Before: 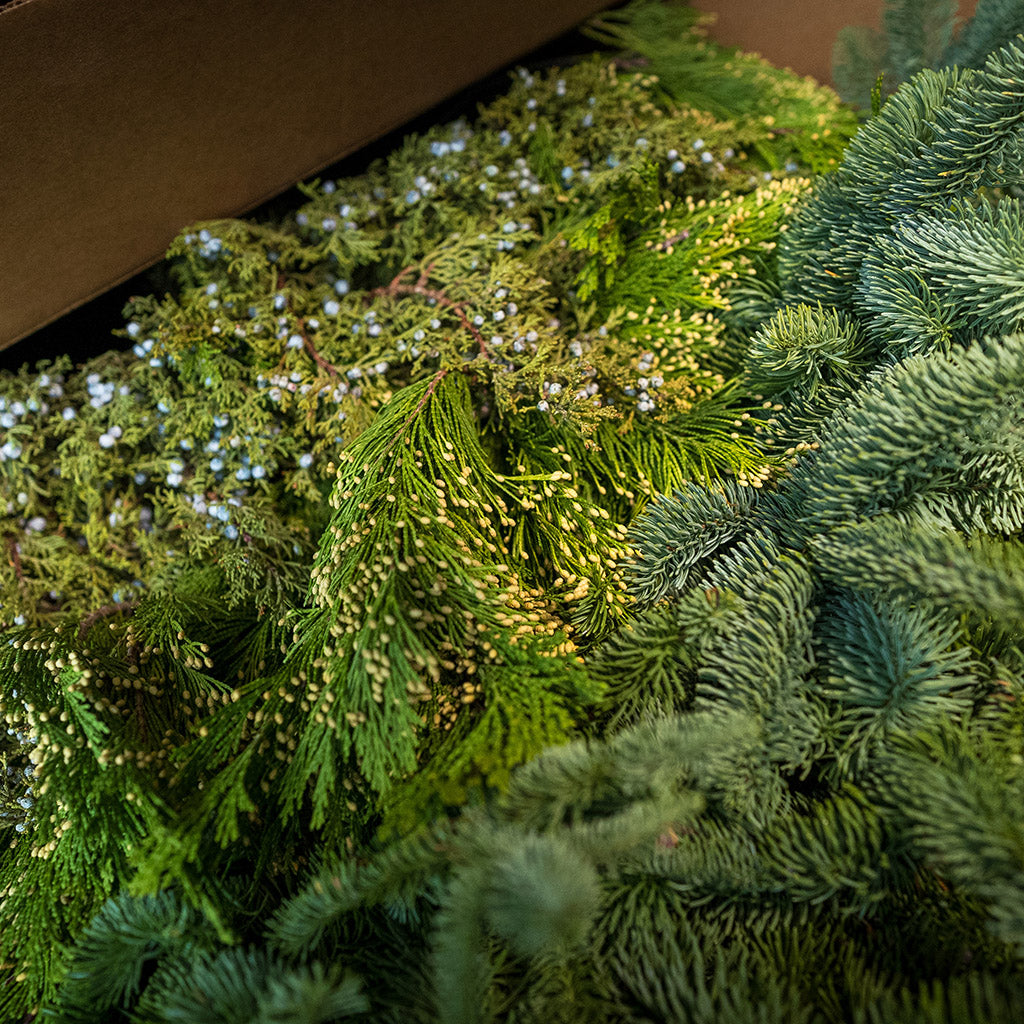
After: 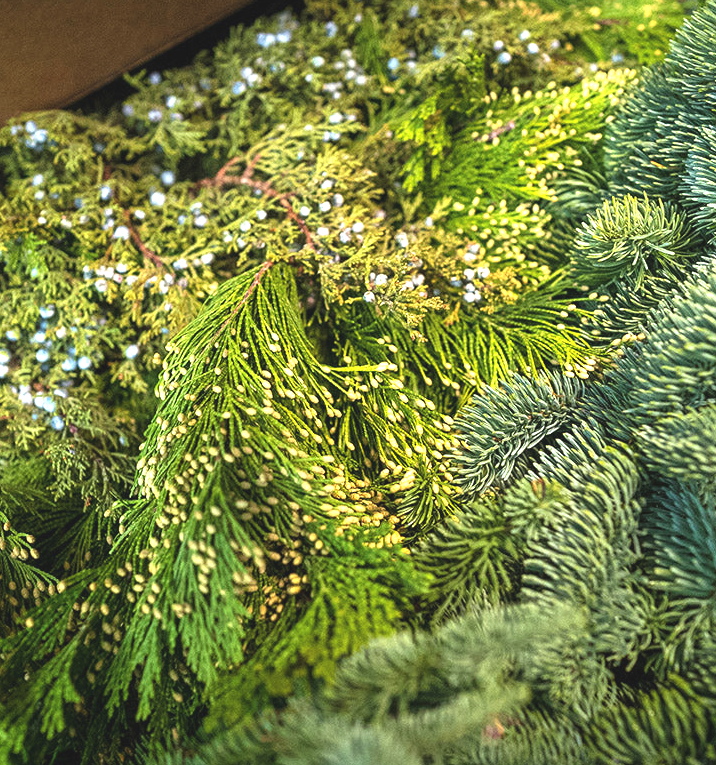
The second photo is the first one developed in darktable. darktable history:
crop and rotate: left 17.046%, top 10.659%, right 12.989%, bottom 14.553%
exposure: black level correction -0.005, exposure 1 EV, compensate highlight preservation false
